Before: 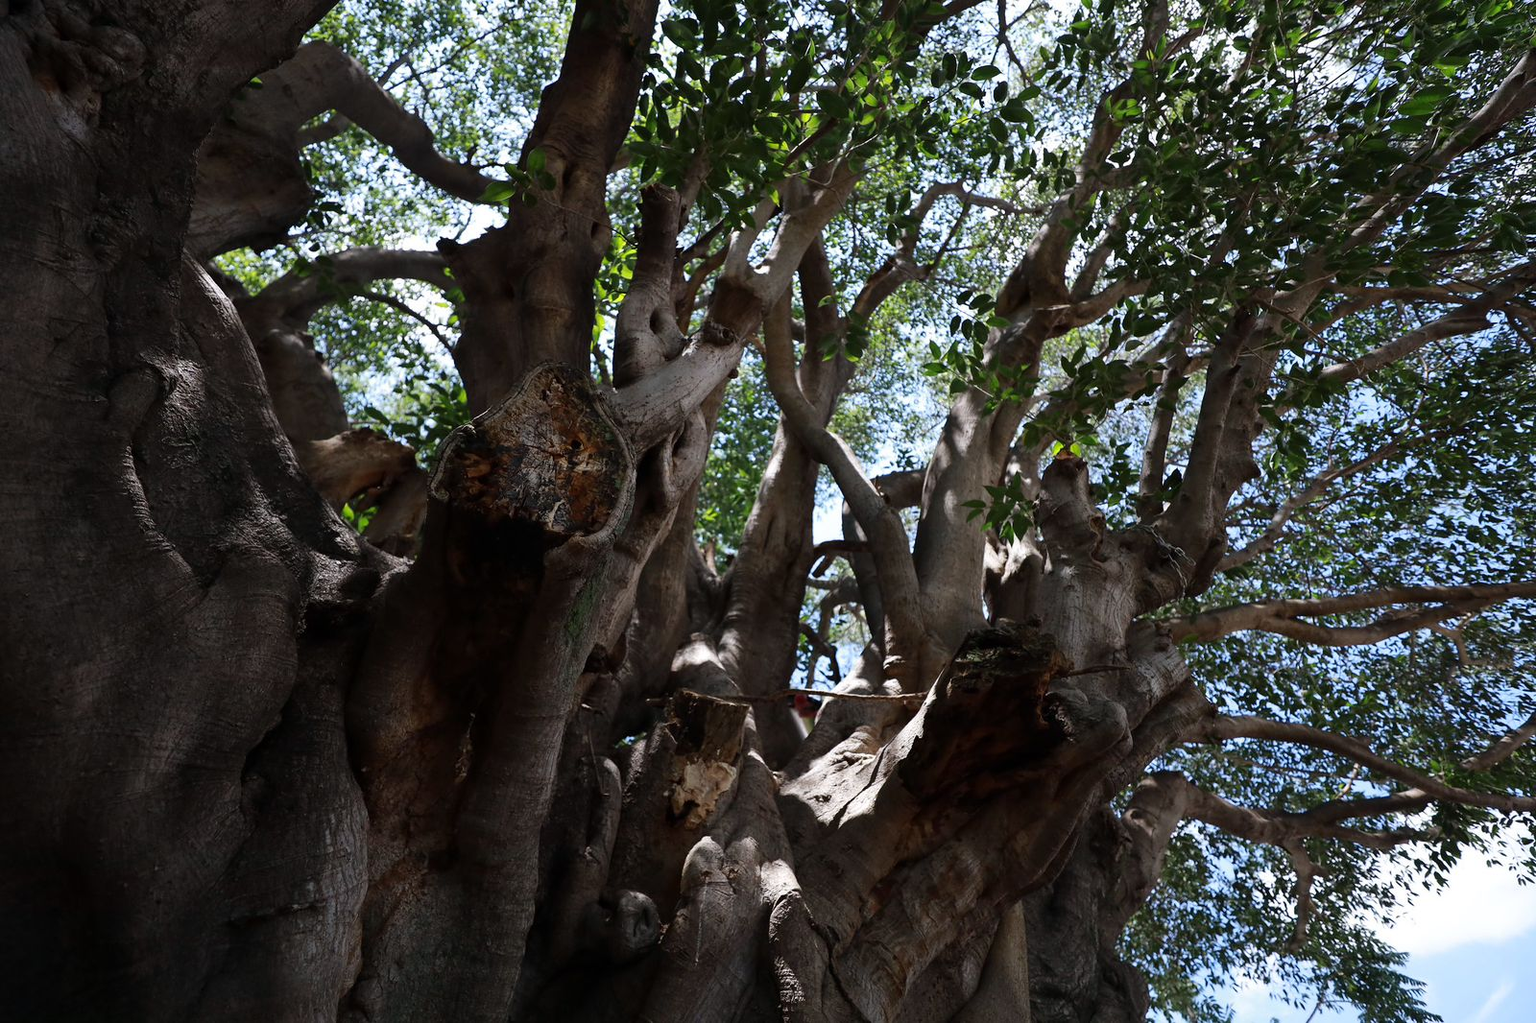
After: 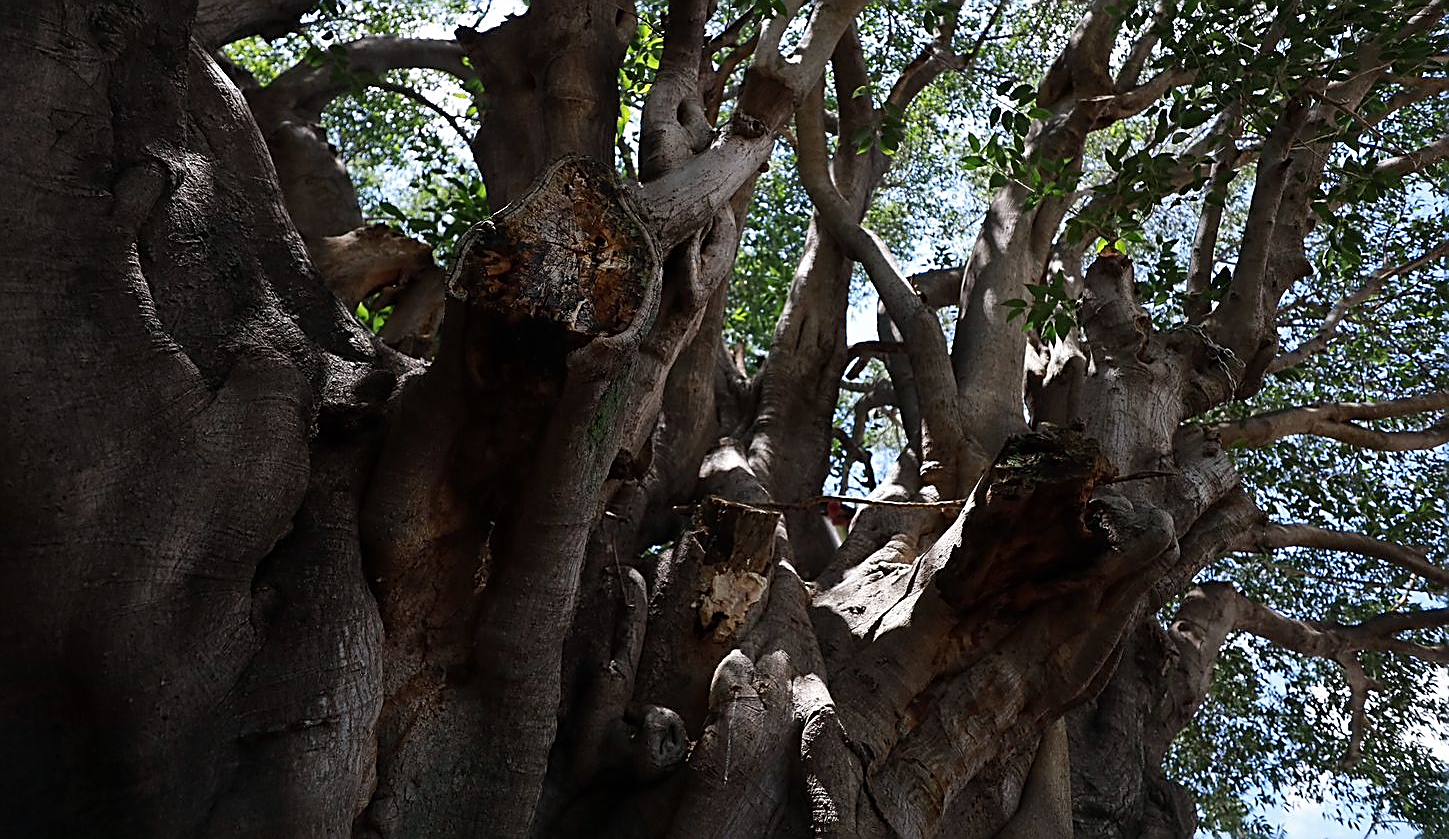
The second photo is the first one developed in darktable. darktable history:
crop: top 20.916%, right 9.437%, bottom 0.316%
sharpen: amount 0.901
